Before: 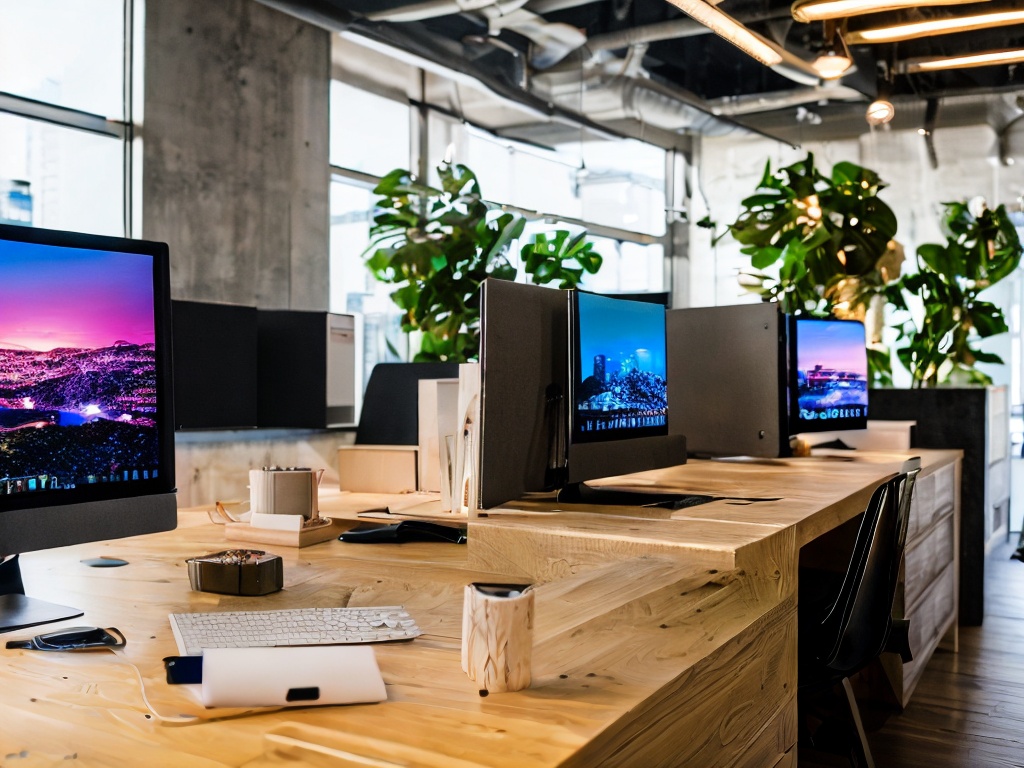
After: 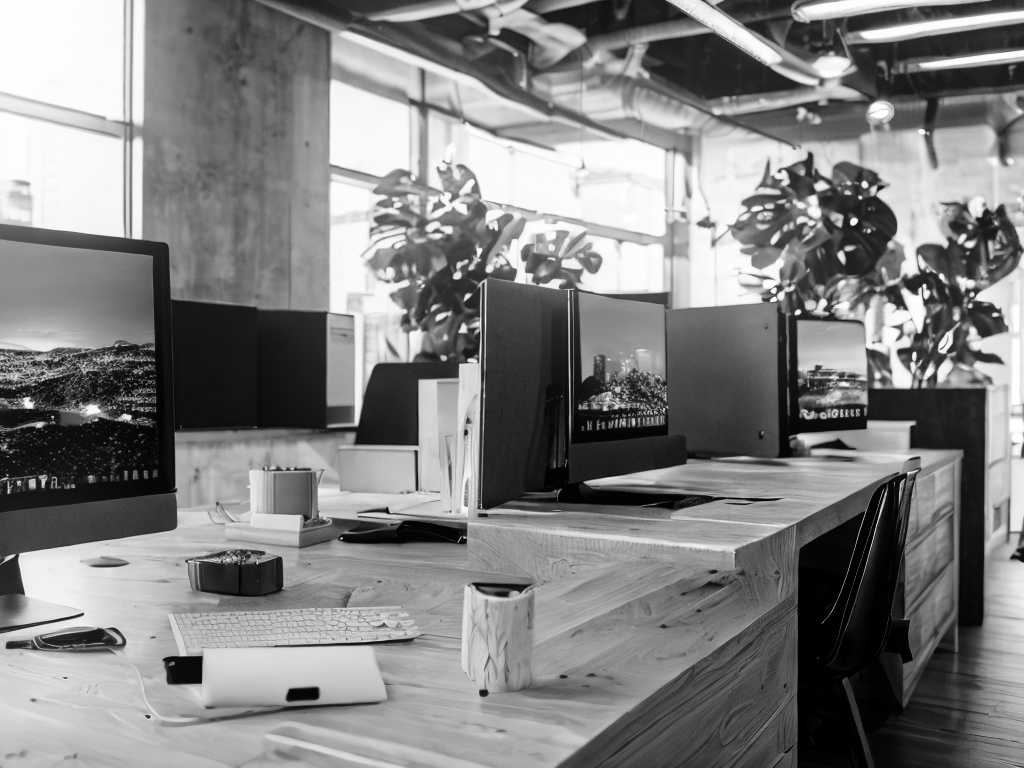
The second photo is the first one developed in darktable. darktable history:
bloom: size 15%, threshold 97%, strength 7%
monochrome: on, module defaults
